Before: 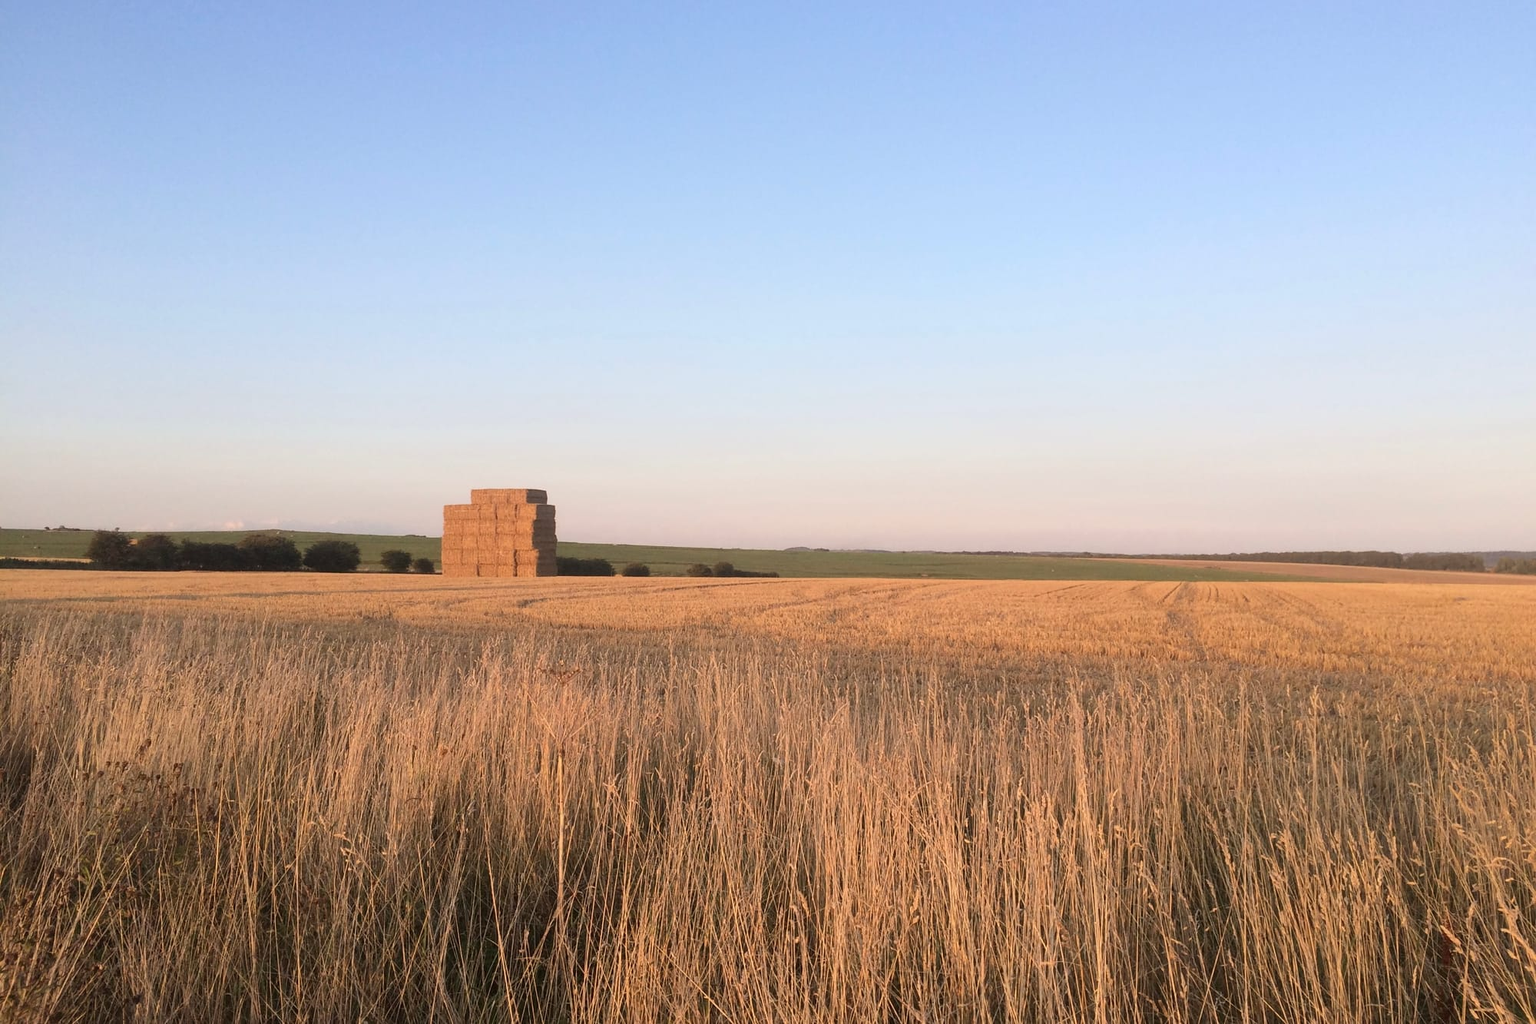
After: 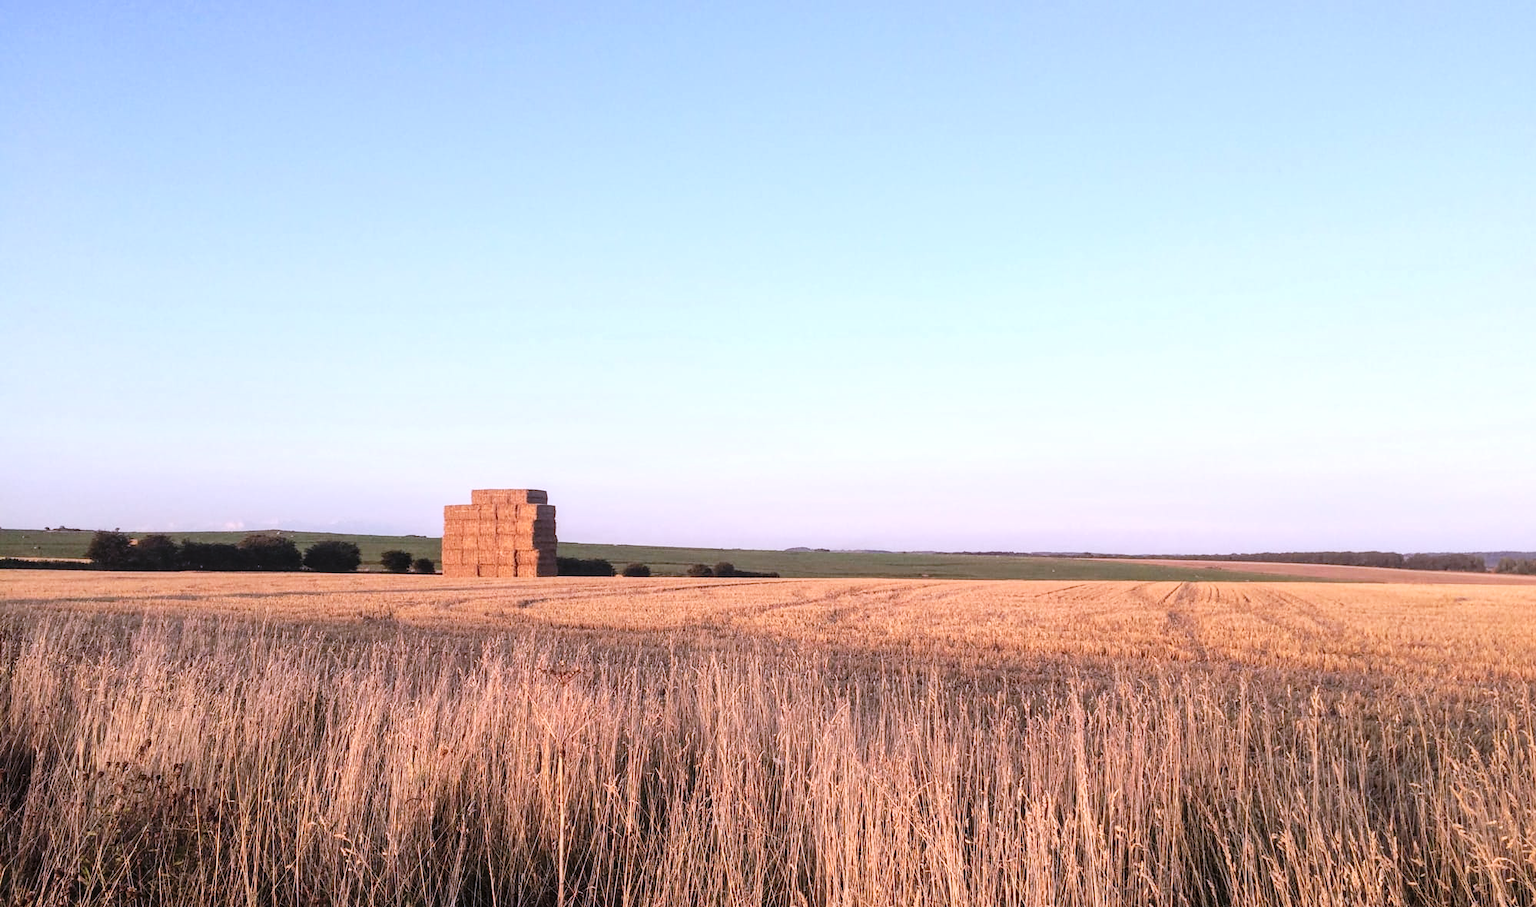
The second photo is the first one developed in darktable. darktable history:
color calibration: illuminant as shot in camera, x 0.379, y 0.396, temperature 4130.61 K
crop and rotate: top 0%, bottom 11.344%
tone curve: curves: ch0 [(0.016, 0.011) (0.21, 0.113) (0.515, 0.476) (0.78, 0.795) (1, 0.981)], preserve colors none
local contrast: on, module defaults
tone equalizer: -8 EV -0.449 EV, -7 EV -0.417 EV, -6 EV -0.298 EV, -5 EV -0.192 EV, -3 EV 0.207 EV, -2 EV 0.353 EV, -1 EV 0.373 EV, +0 EV 0.4 EV
